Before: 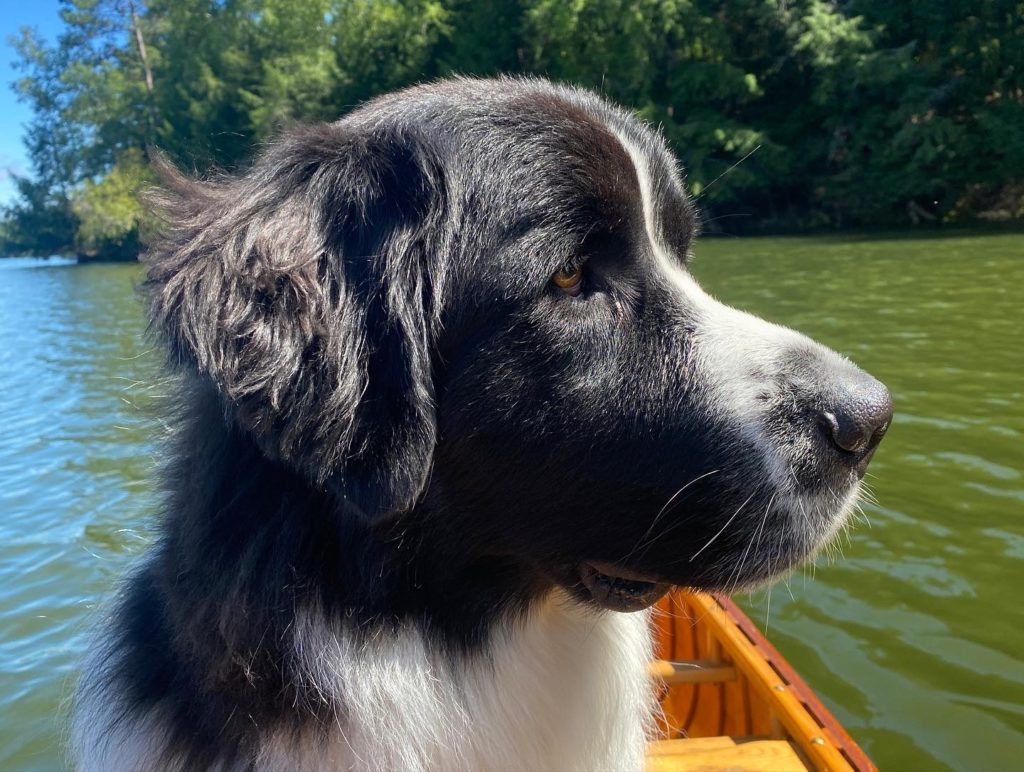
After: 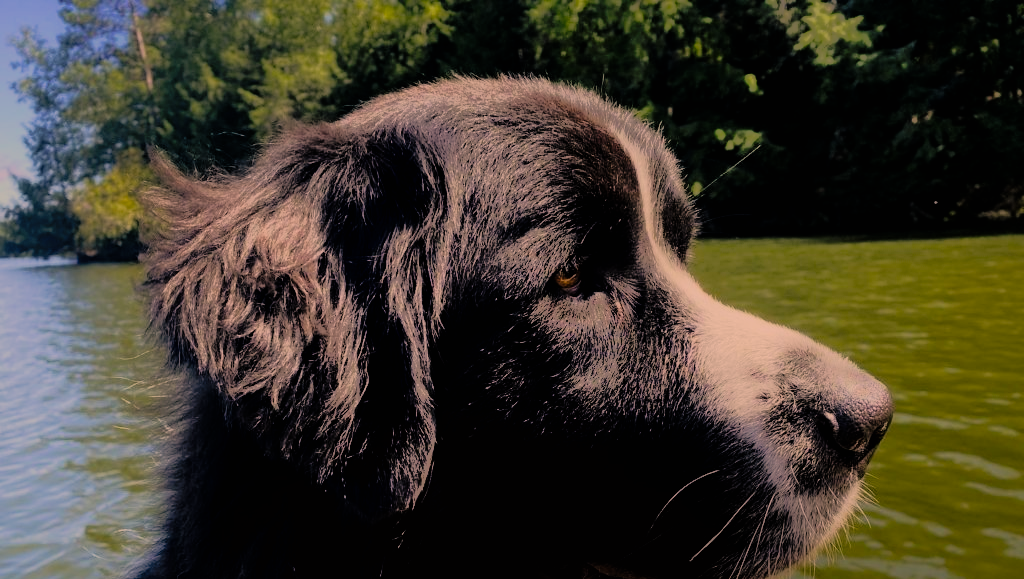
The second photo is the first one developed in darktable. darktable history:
color correction: highlights a* 21.88, highlights b* 22.25
tone equalizer: -8 EV -0.001 EV, -7 EV 0.001 EV, -6 EV -0.002 EV, -5 EV -0.003 EV, -4 EV -0.062 EV, -3 EV -0.222 EV, -2 EV -0.267 EV, -1 EV 0.105 EV, +0 EV 0.303 EV
color balance rgb: linear chroma grading › shadows -8%, linear chroma grading › global chroma 10%, perceptual saturation grading › global saturation 2%, perceptual saturation grading › highlights -2%, perceptual saturation grading › mid-tones 4%, perceptual saturation grading › shadows 8%, perceptual brilliance grading › global brilliance 2%, perceptual brilliance grading › highlights -4%, global vibrance 16%, saturation formula JzAzBz (2021)
shadows and highlights: shadows 60, highlights -60
exposure: exposure -0.462 EV, compensate highlight preservation false
crop: bottom 24.988%
filmic rgb: black relative exposure -5 EV, hardness 2.88, contrast 1.3, highlights saturation mix -30%
